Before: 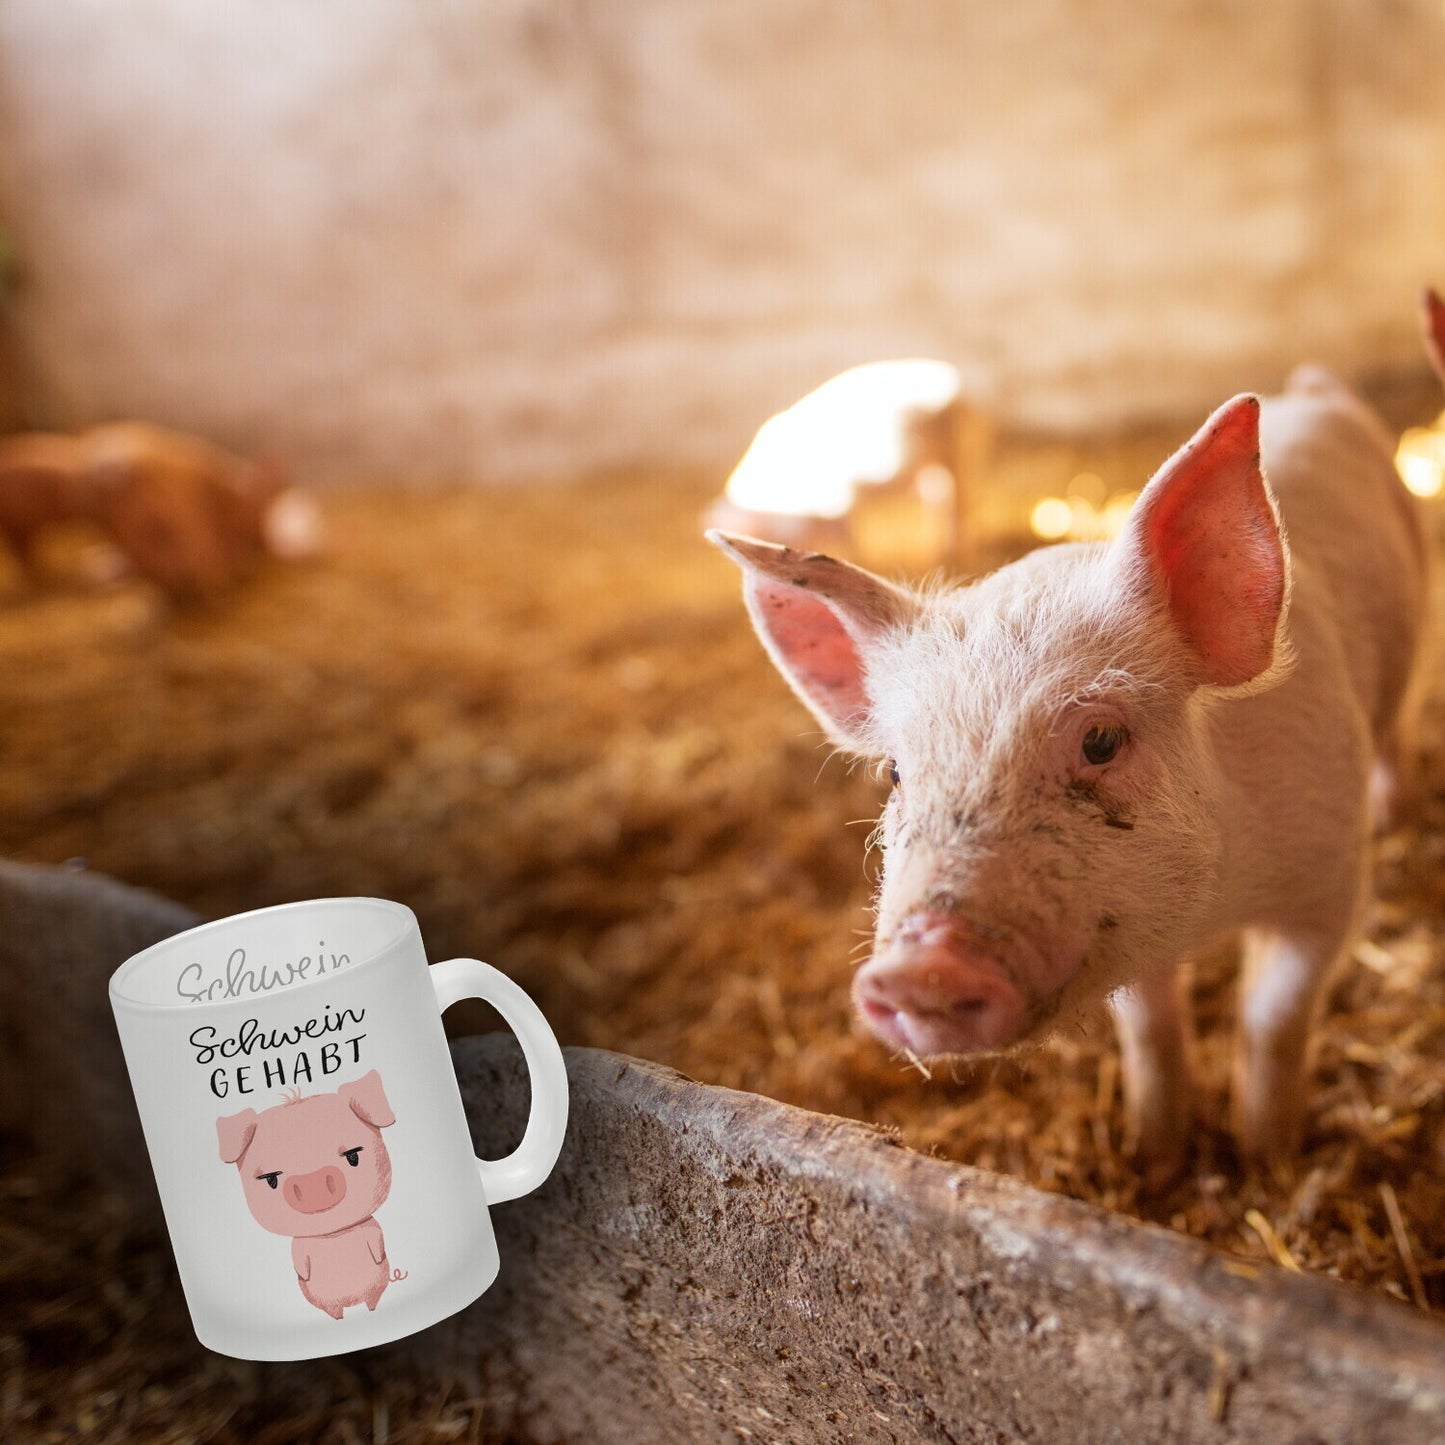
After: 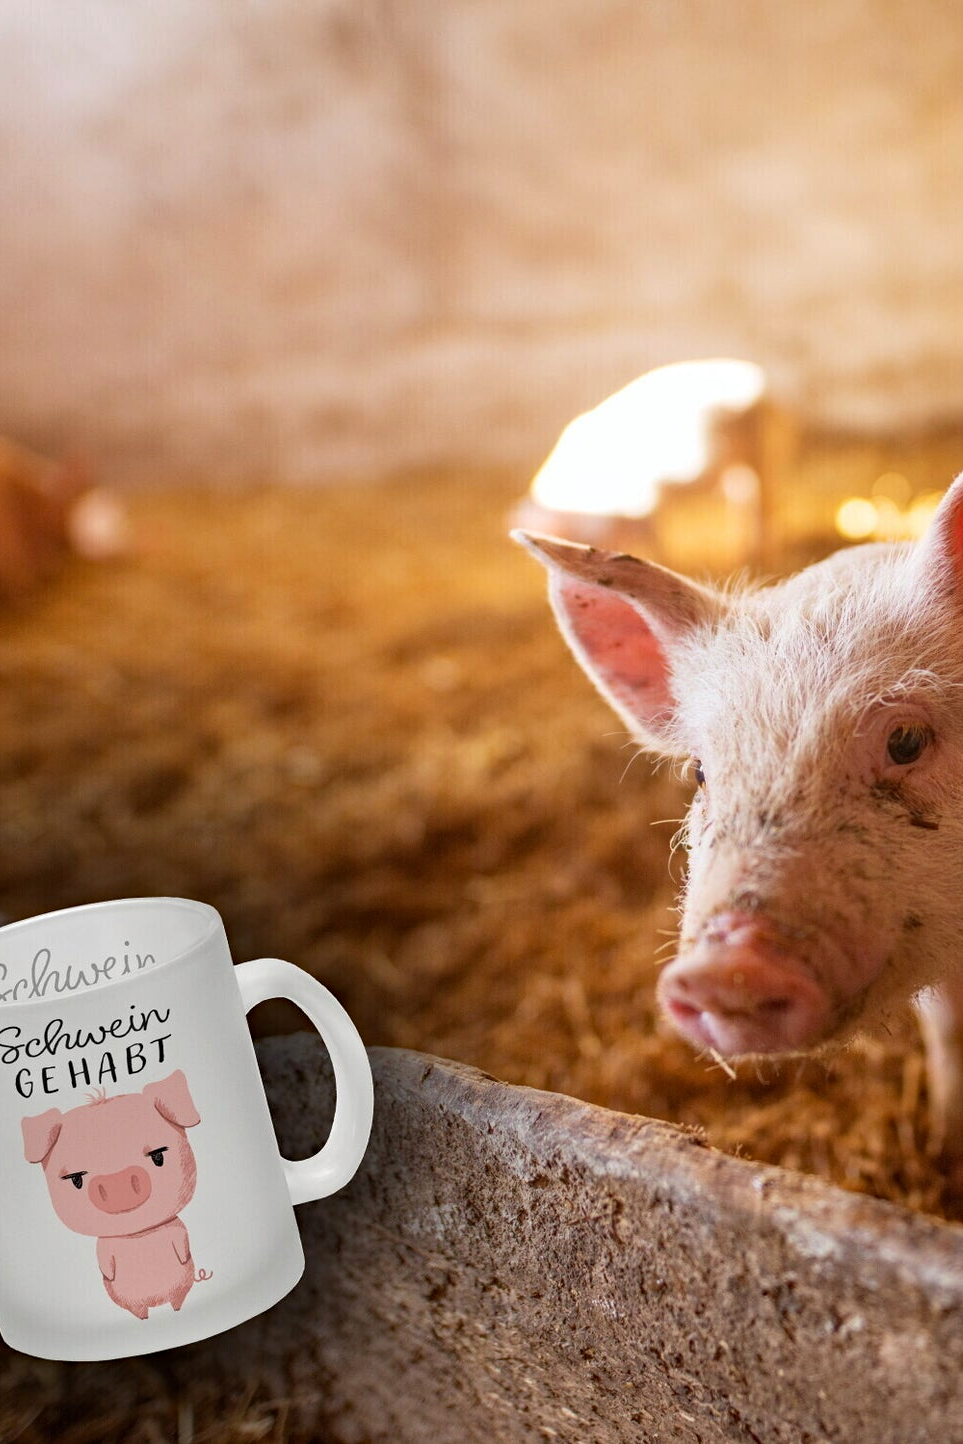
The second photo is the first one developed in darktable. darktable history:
crop and rotate: left 13.537%, right 19.796%
haze removal: compatibility mode true, adaptive false
